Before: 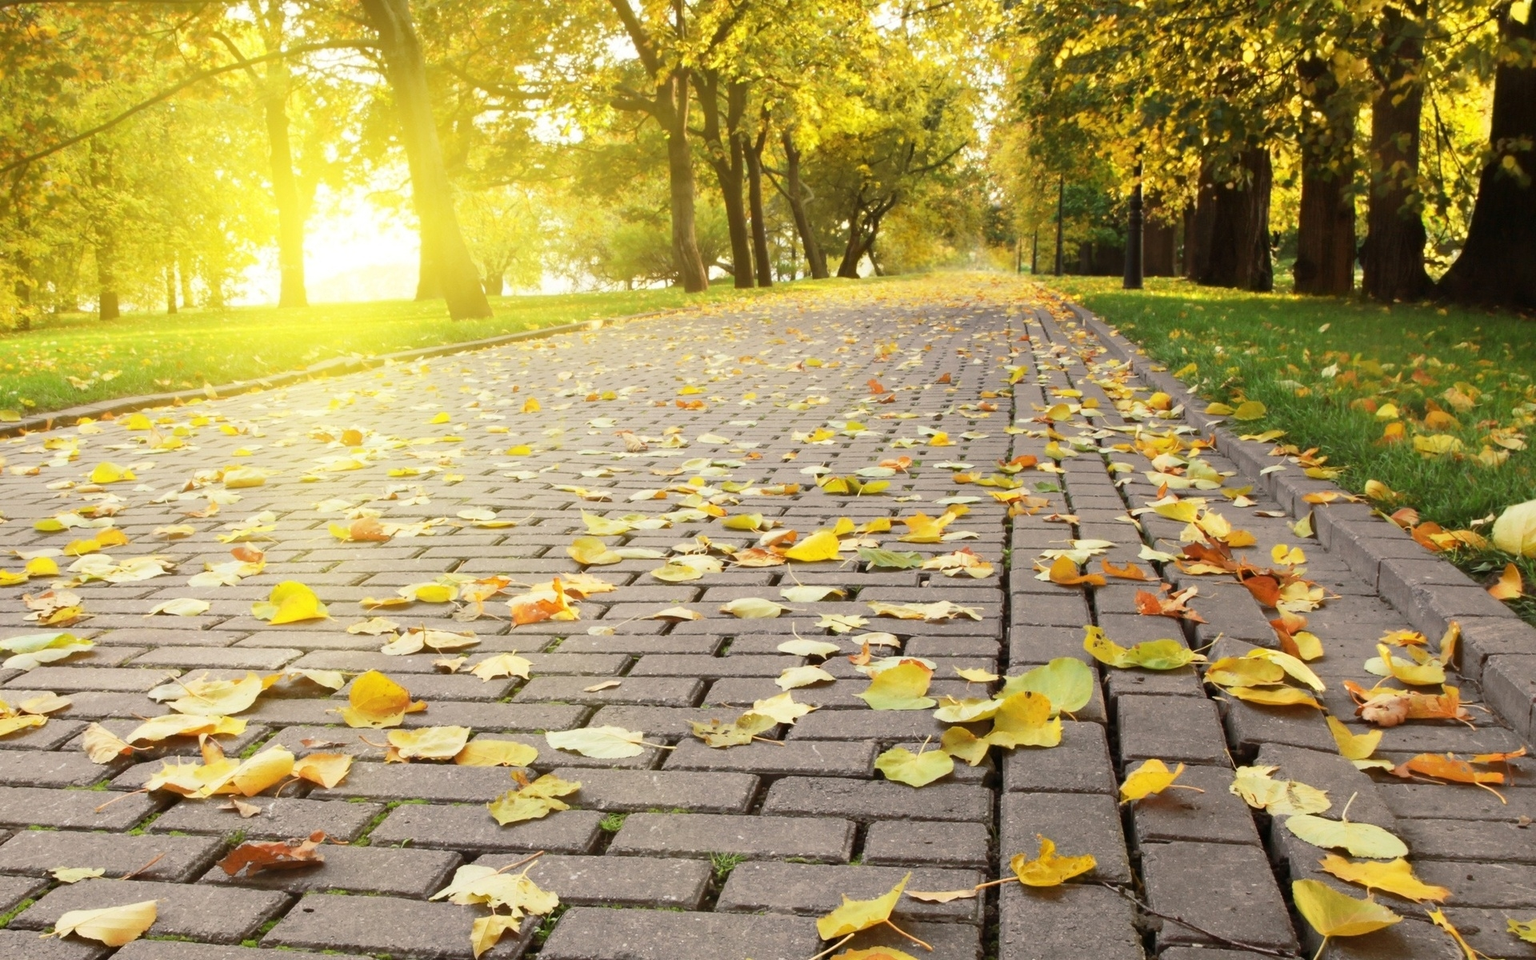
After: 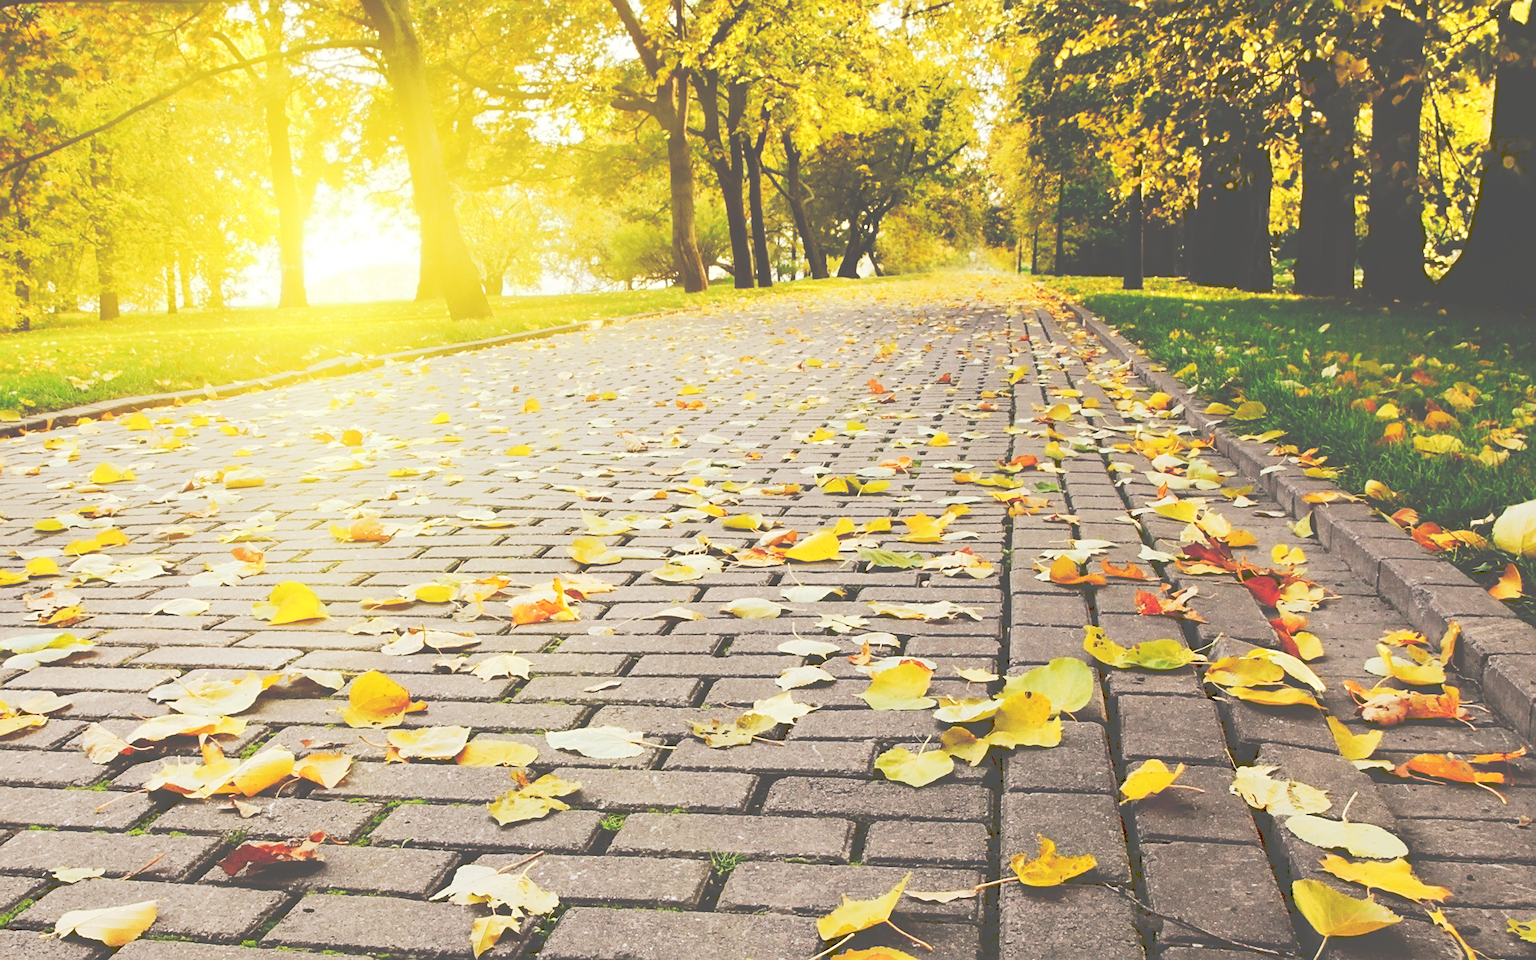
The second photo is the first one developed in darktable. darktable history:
sharpen: on, module defaults
tone curve: curves: ch0 [(0, 0) (0.003, 0.331) (0.011, 0.333) (0.025, 0.333) (0.044, 0.334) (0.069, 0.335) (0.1, 0.338) (0.136, 0.342) (0.177, 0.347) (0.224, 0.352) (0.277, 0.359) (0.335, 0.39) (0.399, 0.434) (0.468, 0.509) (0.543, 0.615) (0.623, 0.731) (0.709, 0.814) (0.801, 0.88) (0.898, 0.921) (1, 1)], preserve colors none
